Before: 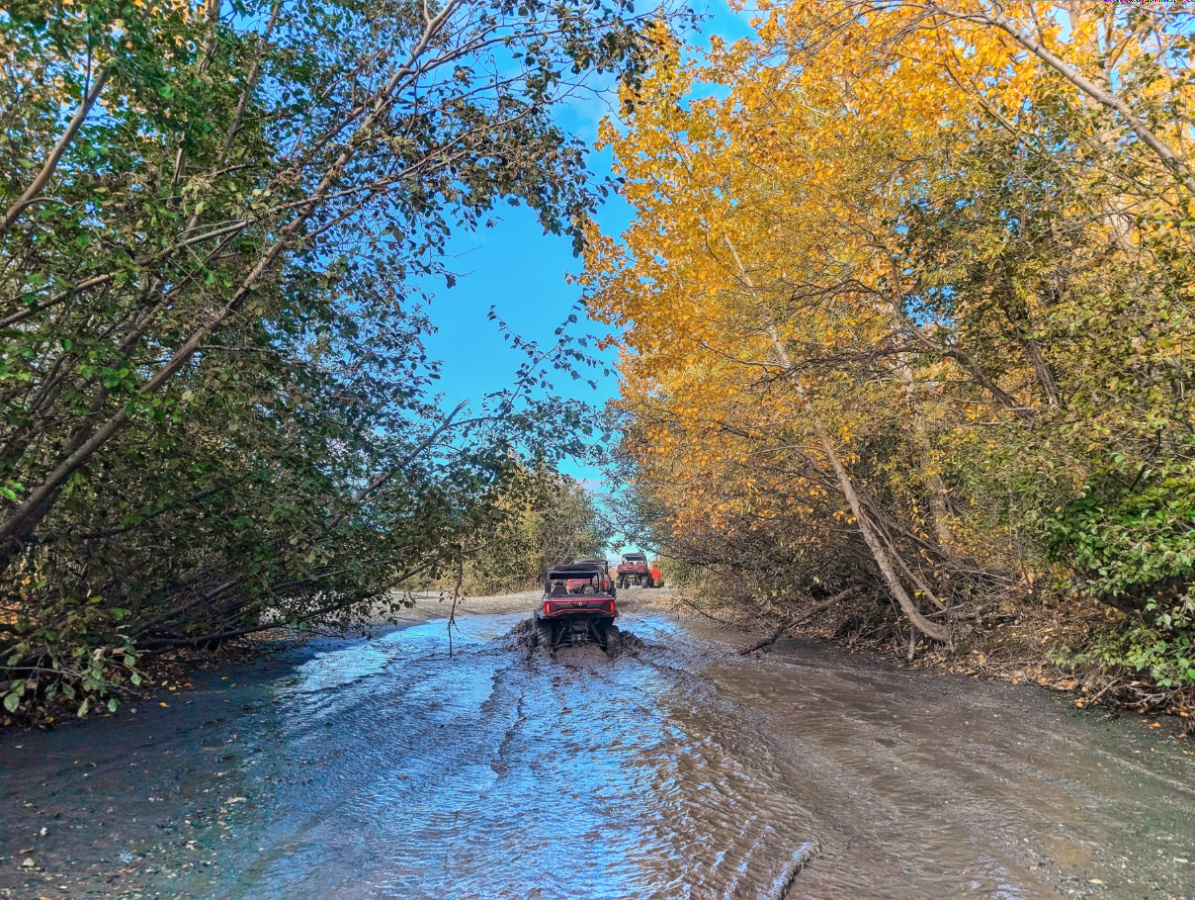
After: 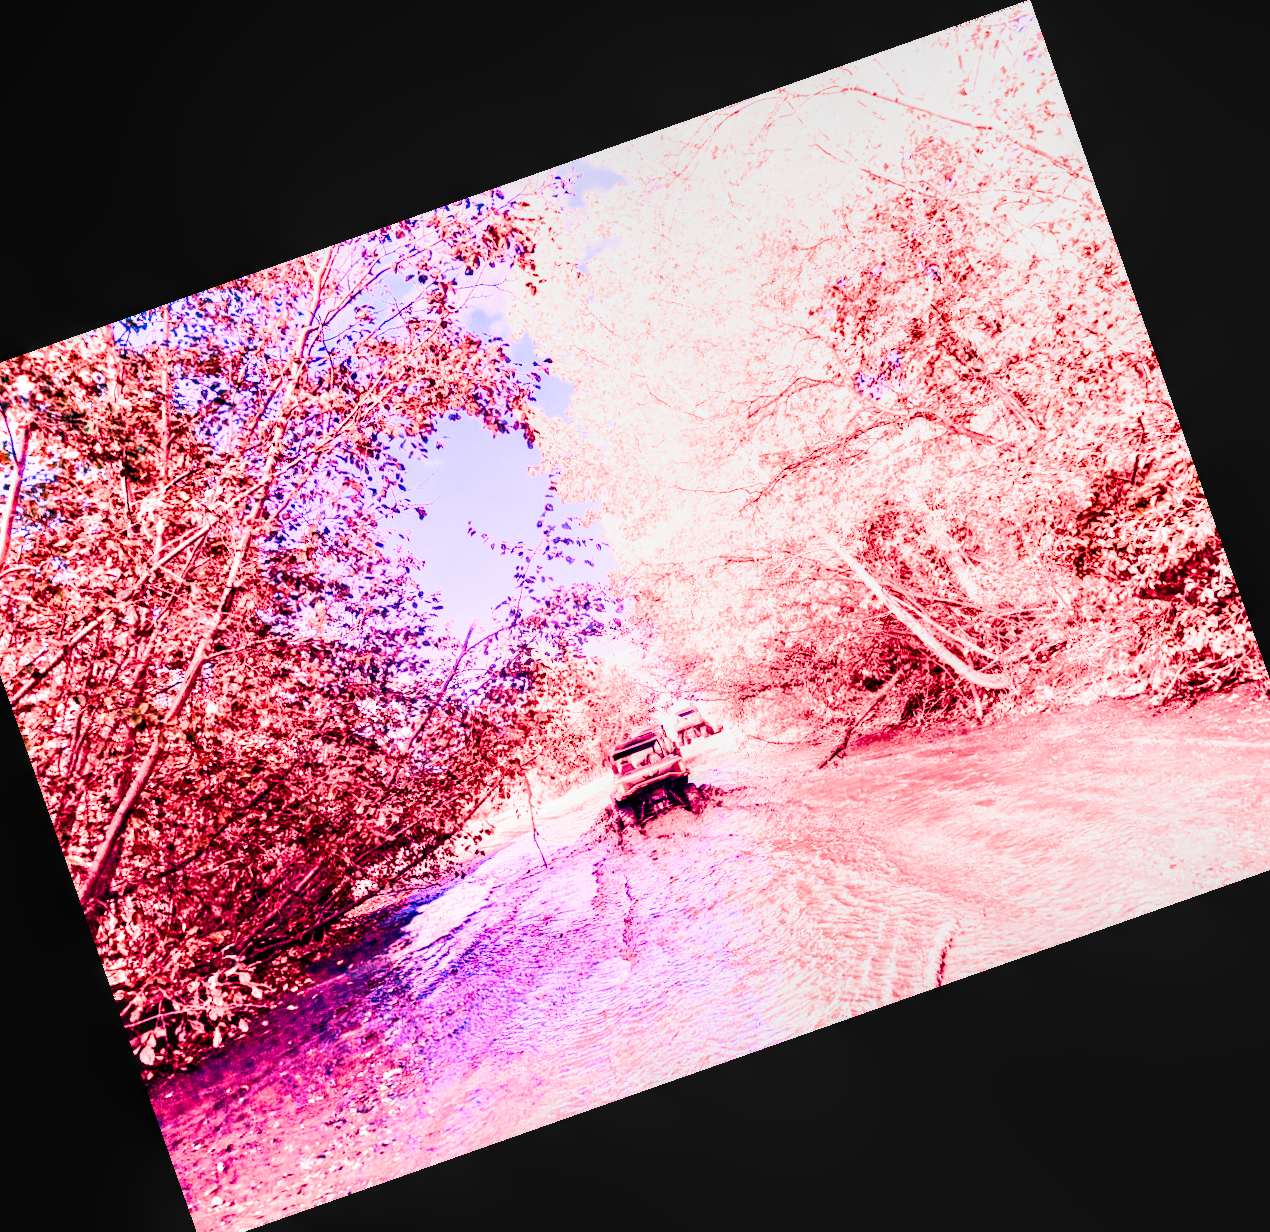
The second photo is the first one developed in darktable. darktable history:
crop and rotate: angle 19.43°, left 6.812%, right 4.125%, bottom 1.087%
shadows and highlights: shadows 25, highlights -25
contrast brightness saturation: contrast 0.32, brightness -0.08, saturation 0.17
filmic rgb: black relative exposure -5 EV, white relative exposure 3.2 EV, hardness 3.42, contrast 1.2, highlights saturation mix -50%
local contrast: detail 140%
exposure: exposure 0.2 EV, compensate highlight preservation false
white balance: red 4.26, blue 1.802
